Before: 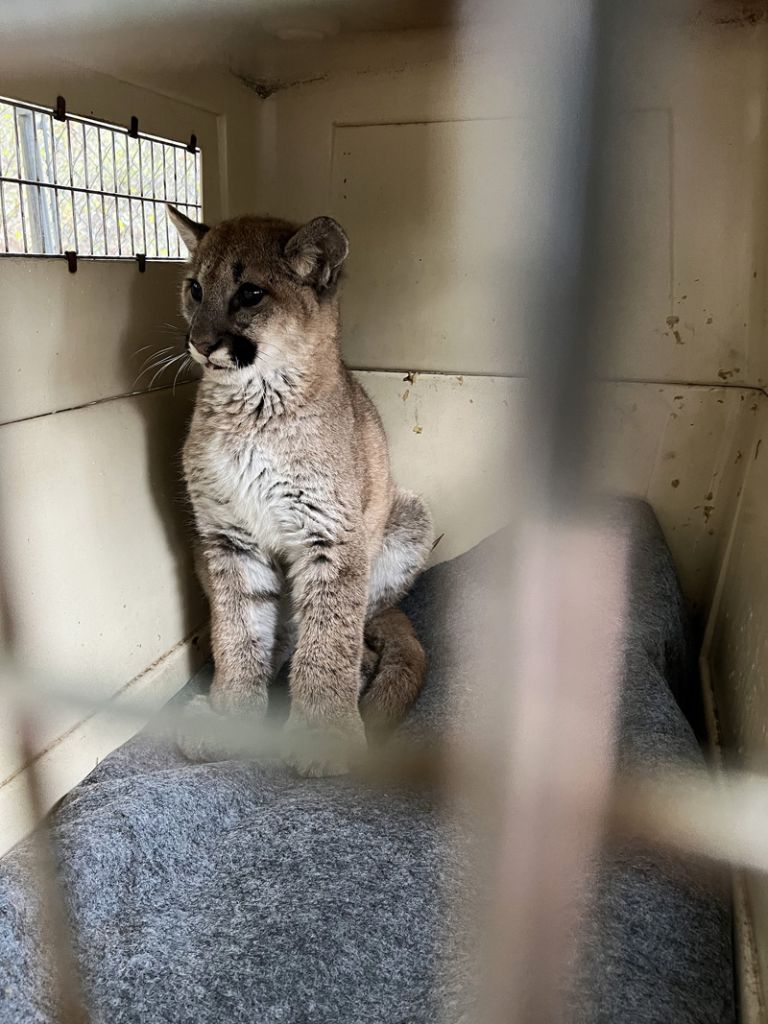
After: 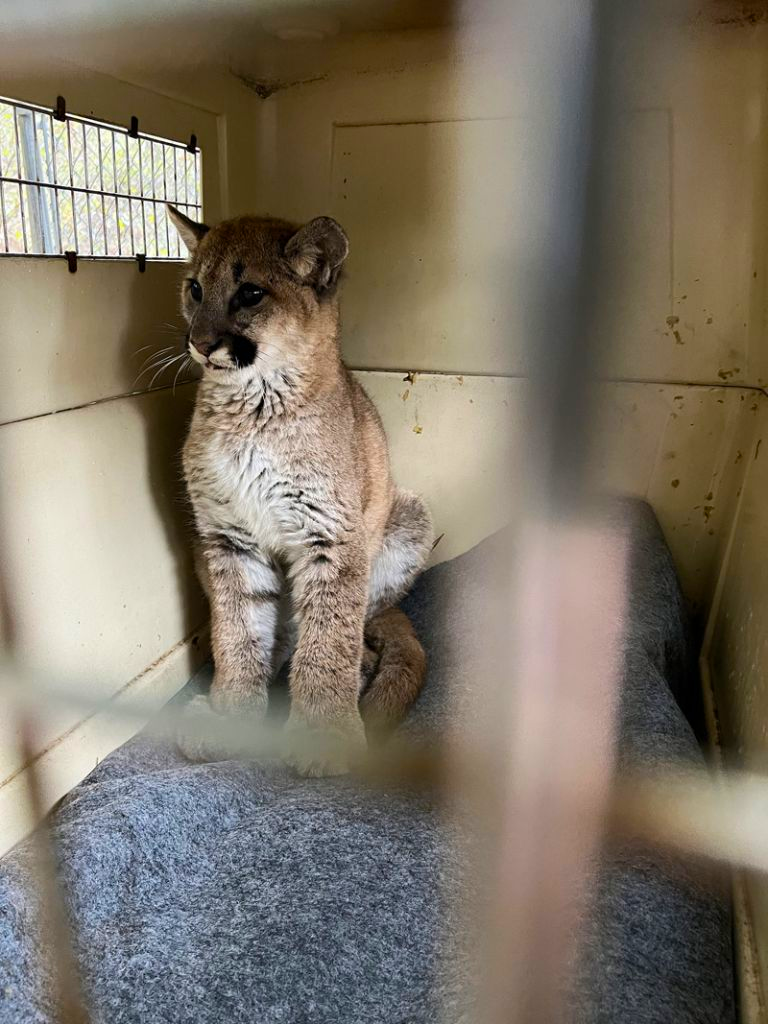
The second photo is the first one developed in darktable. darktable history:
color balance rgb: perceptual saturation grading › global saturation 30.072%, global vibrance 22.146%
